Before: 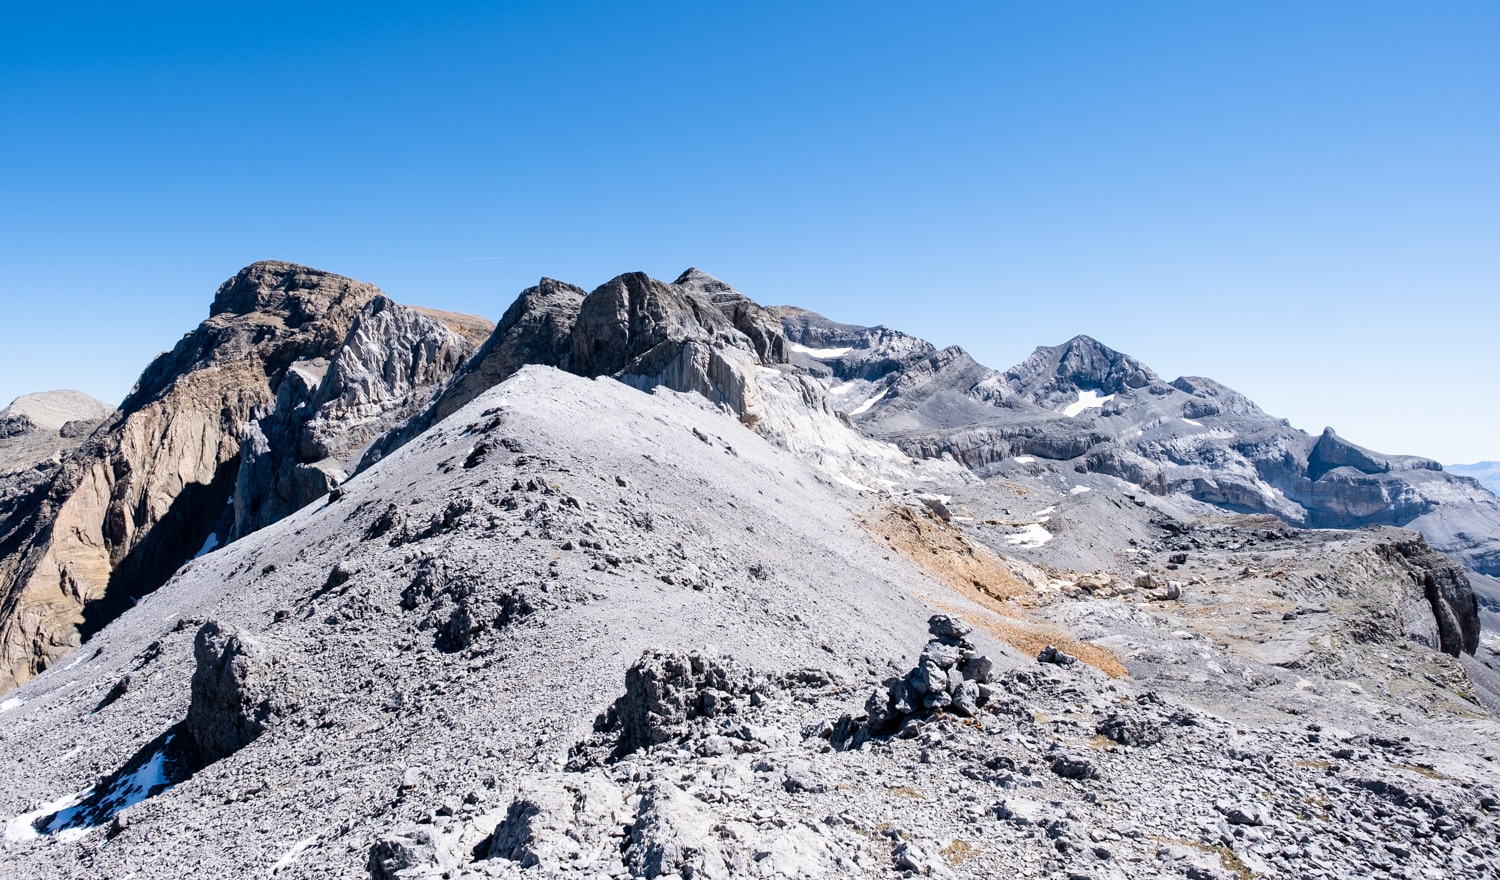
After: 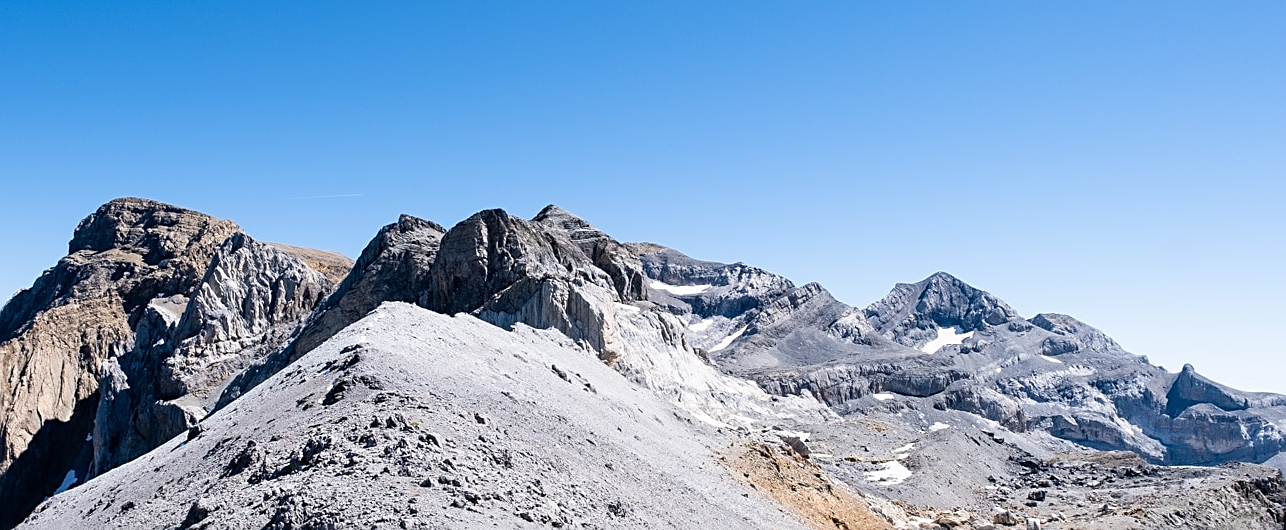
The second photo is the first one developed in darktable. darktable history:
crop and rotate: left 9.434%, top 7.174%, right 4.82%, bottom 32.489%
sharpen: on, module defaults
